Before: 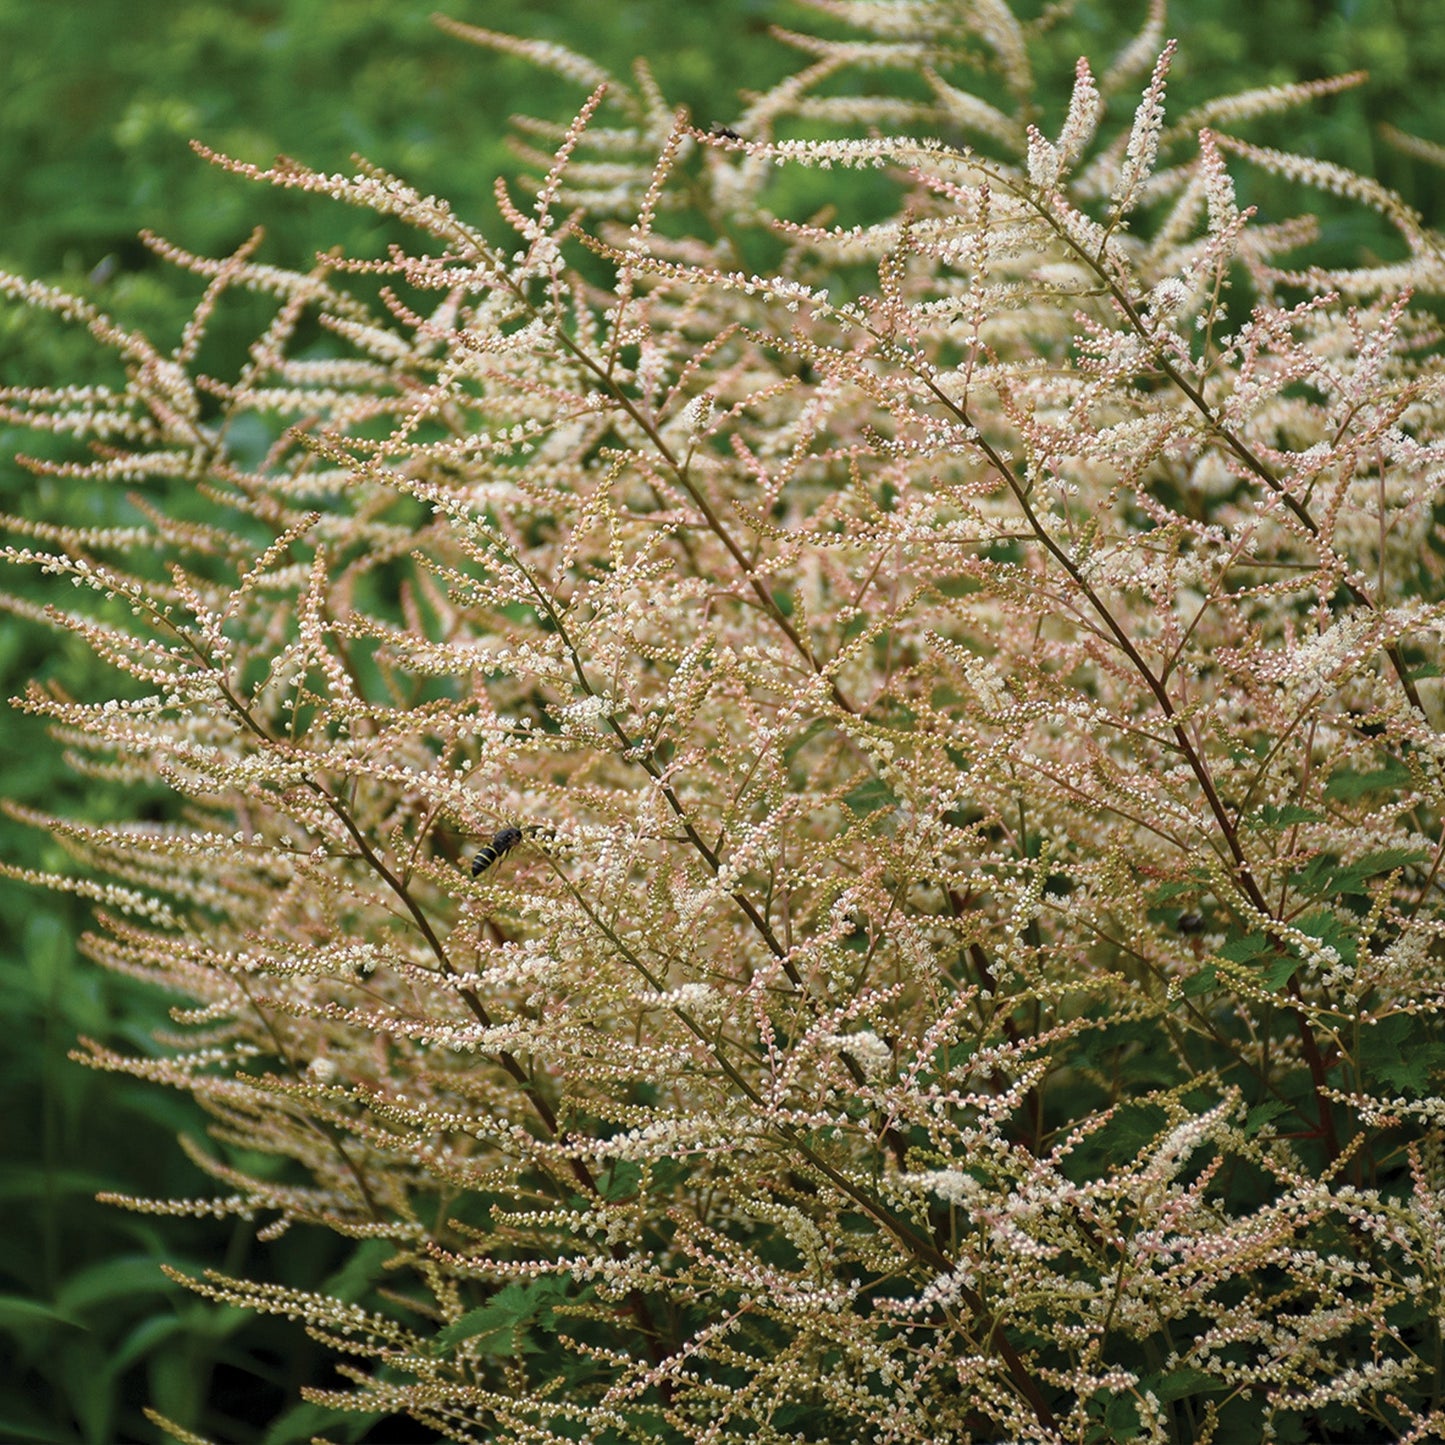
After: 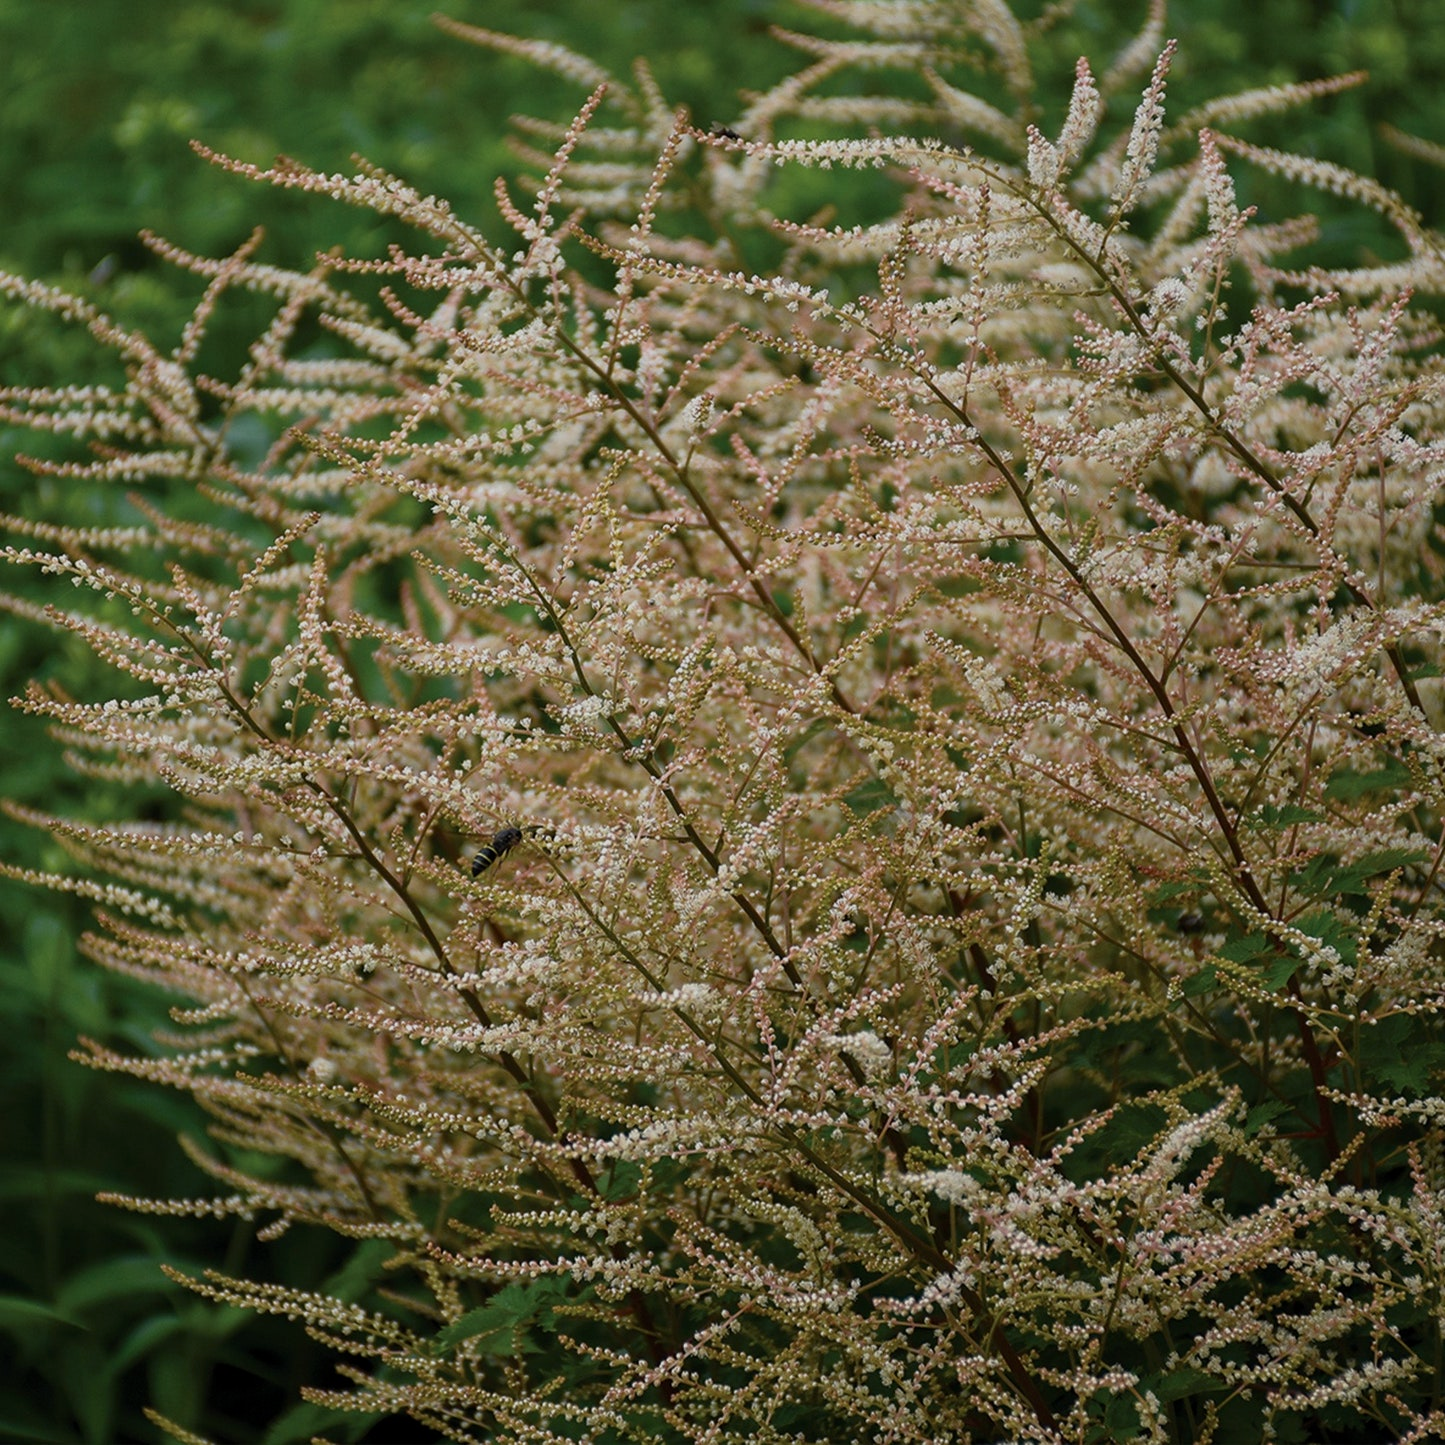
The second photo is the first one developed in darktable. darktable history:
contrast brightness saturation: contrast 0.03, brightness -0.04
exposure: exposure -0.492 EV, compensate highlight preservation false
